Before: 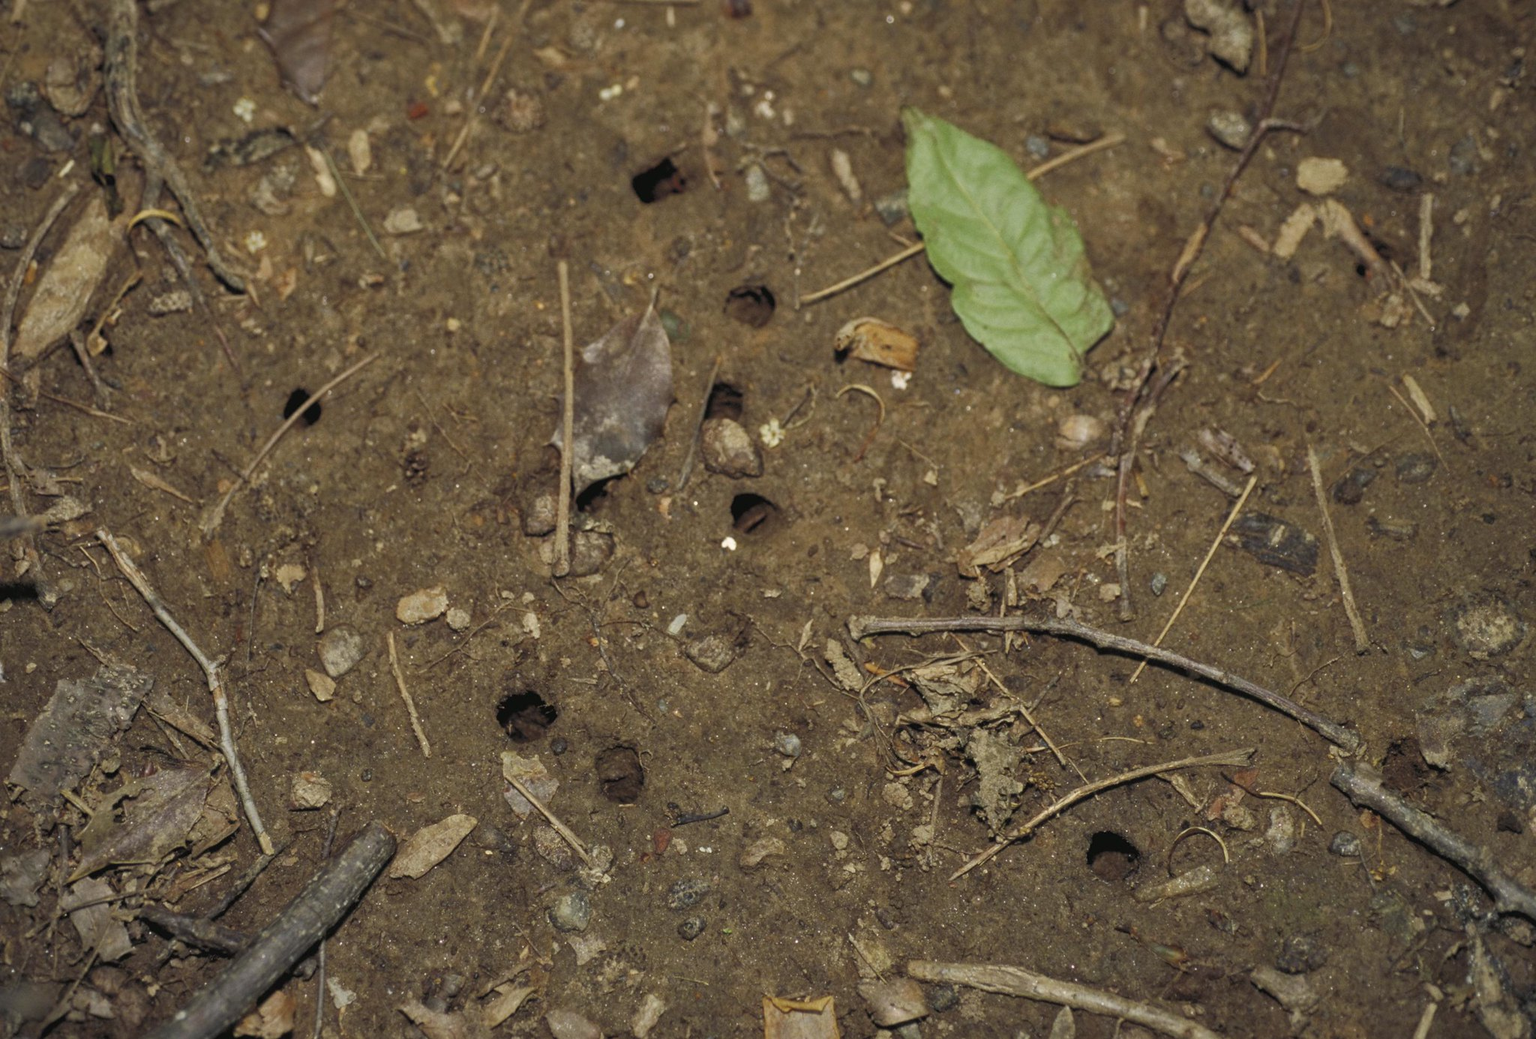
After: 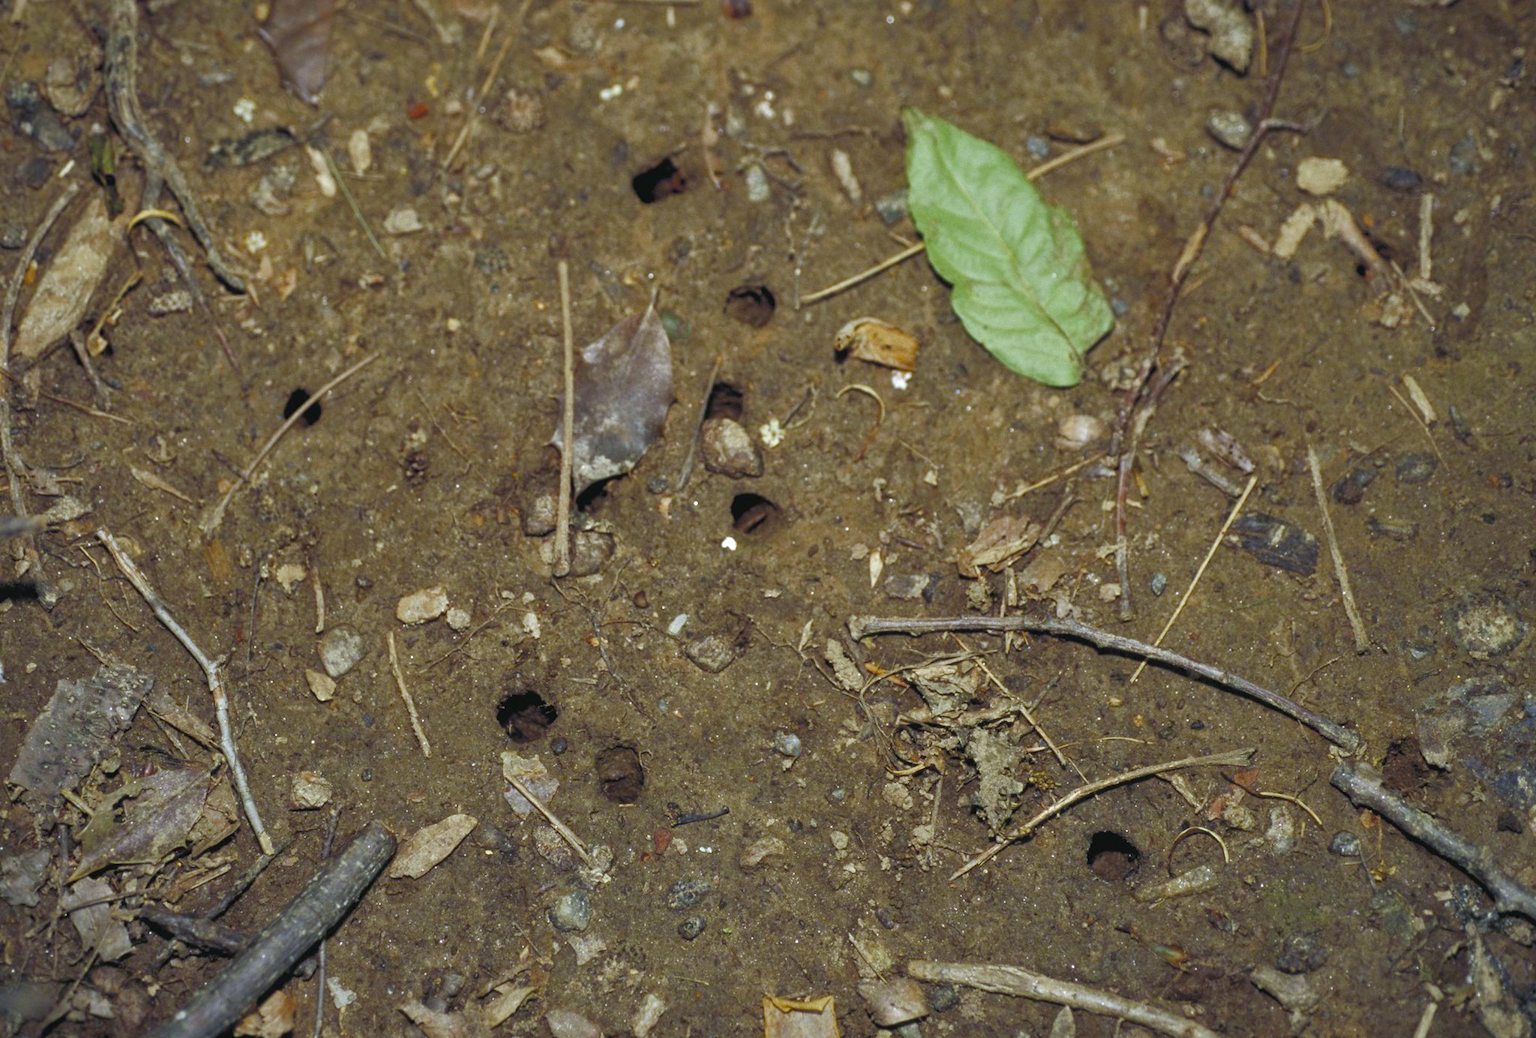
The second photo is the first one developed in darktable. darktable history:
color balance rgb: perceptual saturation grading › global saturation 25%, perceptual saturation grading › highlights -50%, perceptual saturation grading › shadows 30%, perceptual brilliance grading › global brilliance 12%, global vibrance 20%
white balance: red 0.931, blue 1.11
